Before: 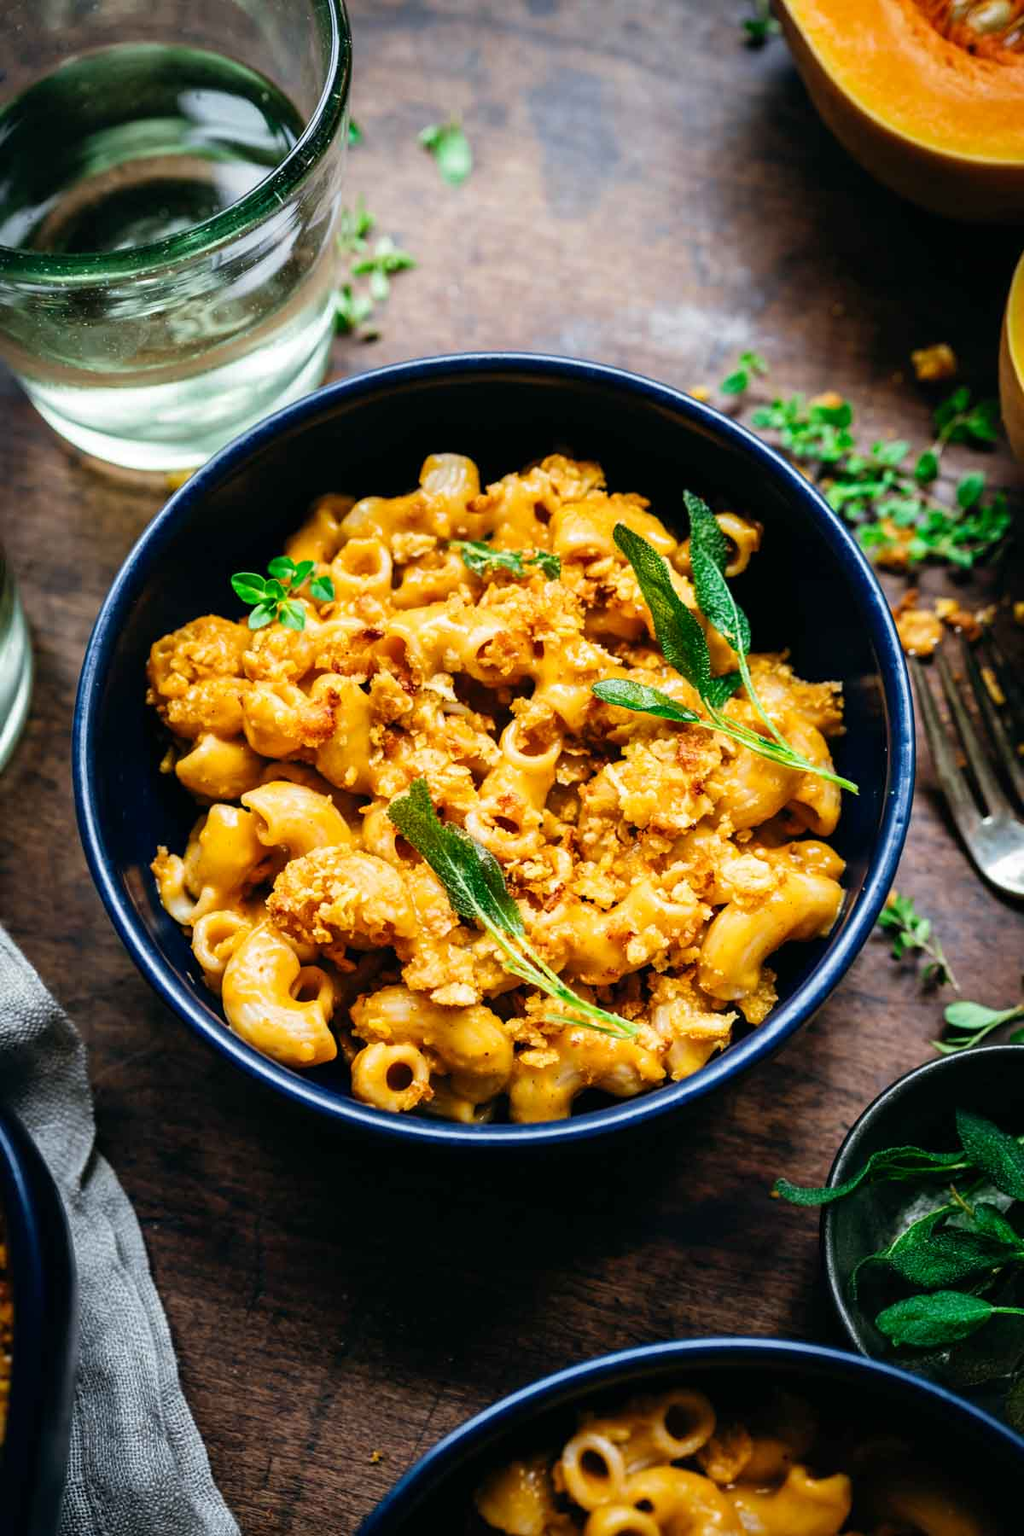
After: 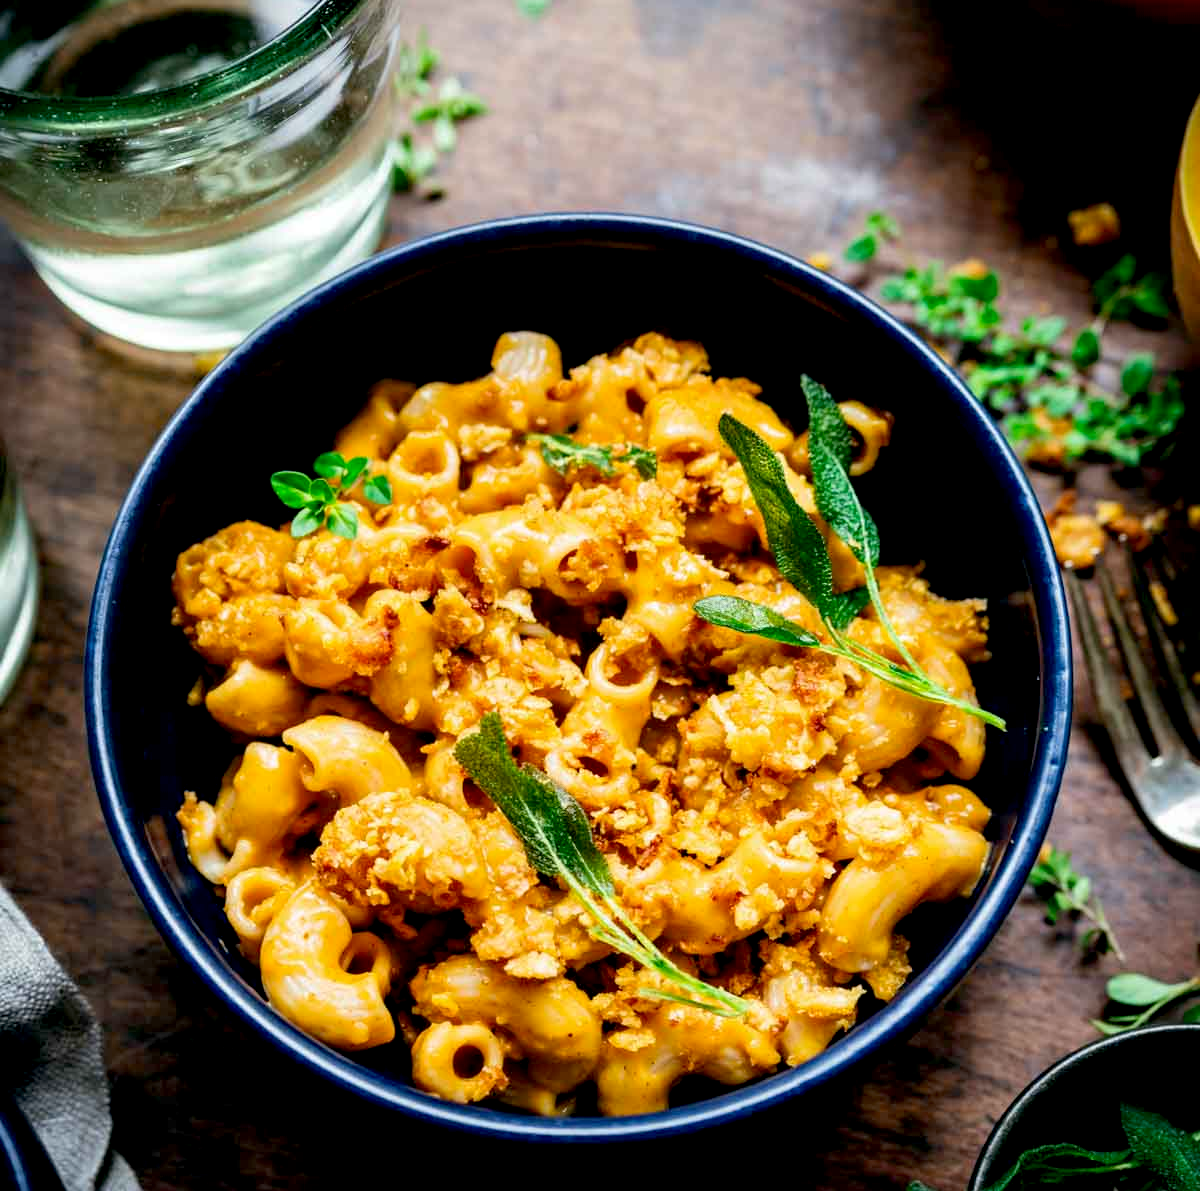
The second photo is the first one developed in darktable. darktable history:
crop: top 11.165%, bottom 22.627%
exposure: black level correction 0.009, compensate exposure bias true, compensate highlight preservation false
